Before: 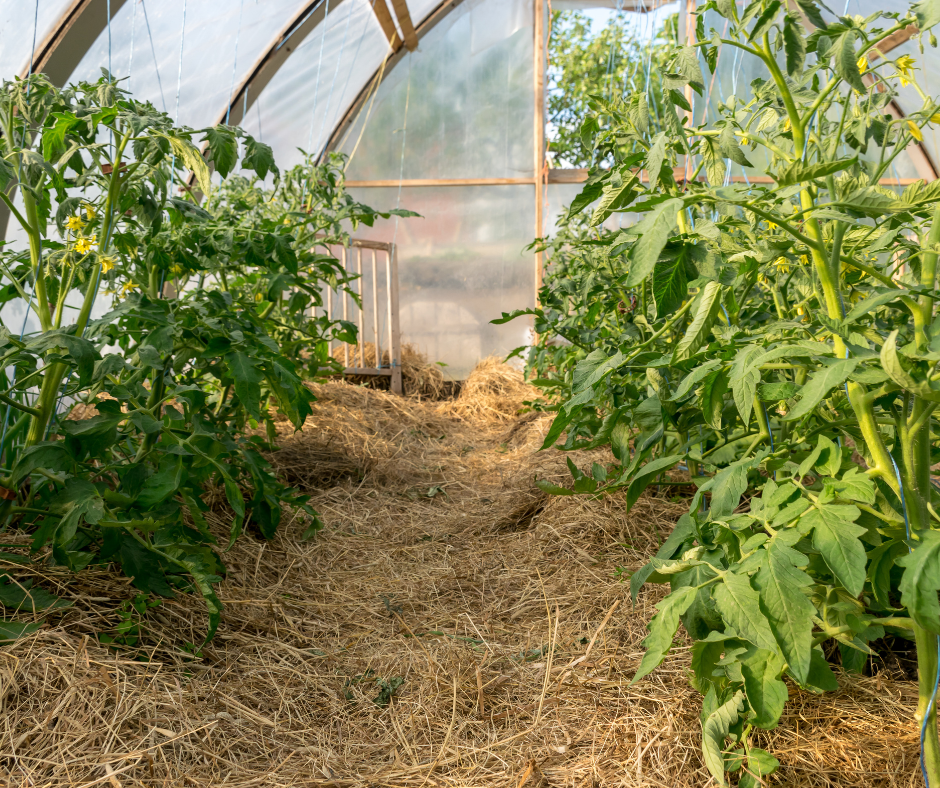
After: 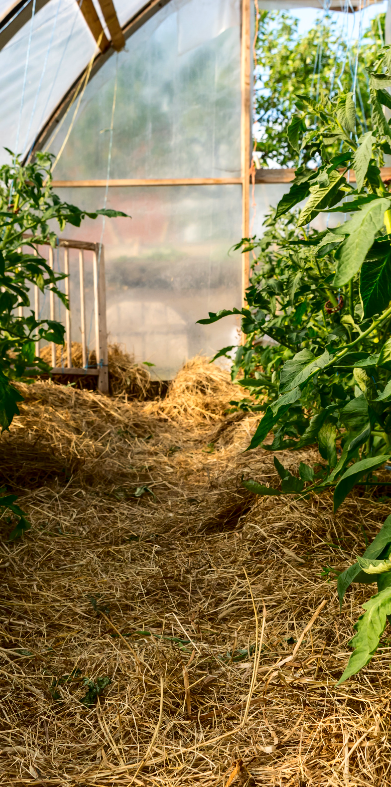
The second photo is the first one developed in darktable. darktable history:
crop: left 31.229%, right 27.105%
contrast brightness saturation: contrast 0.22, brightness -0.19, saturation 0.24
